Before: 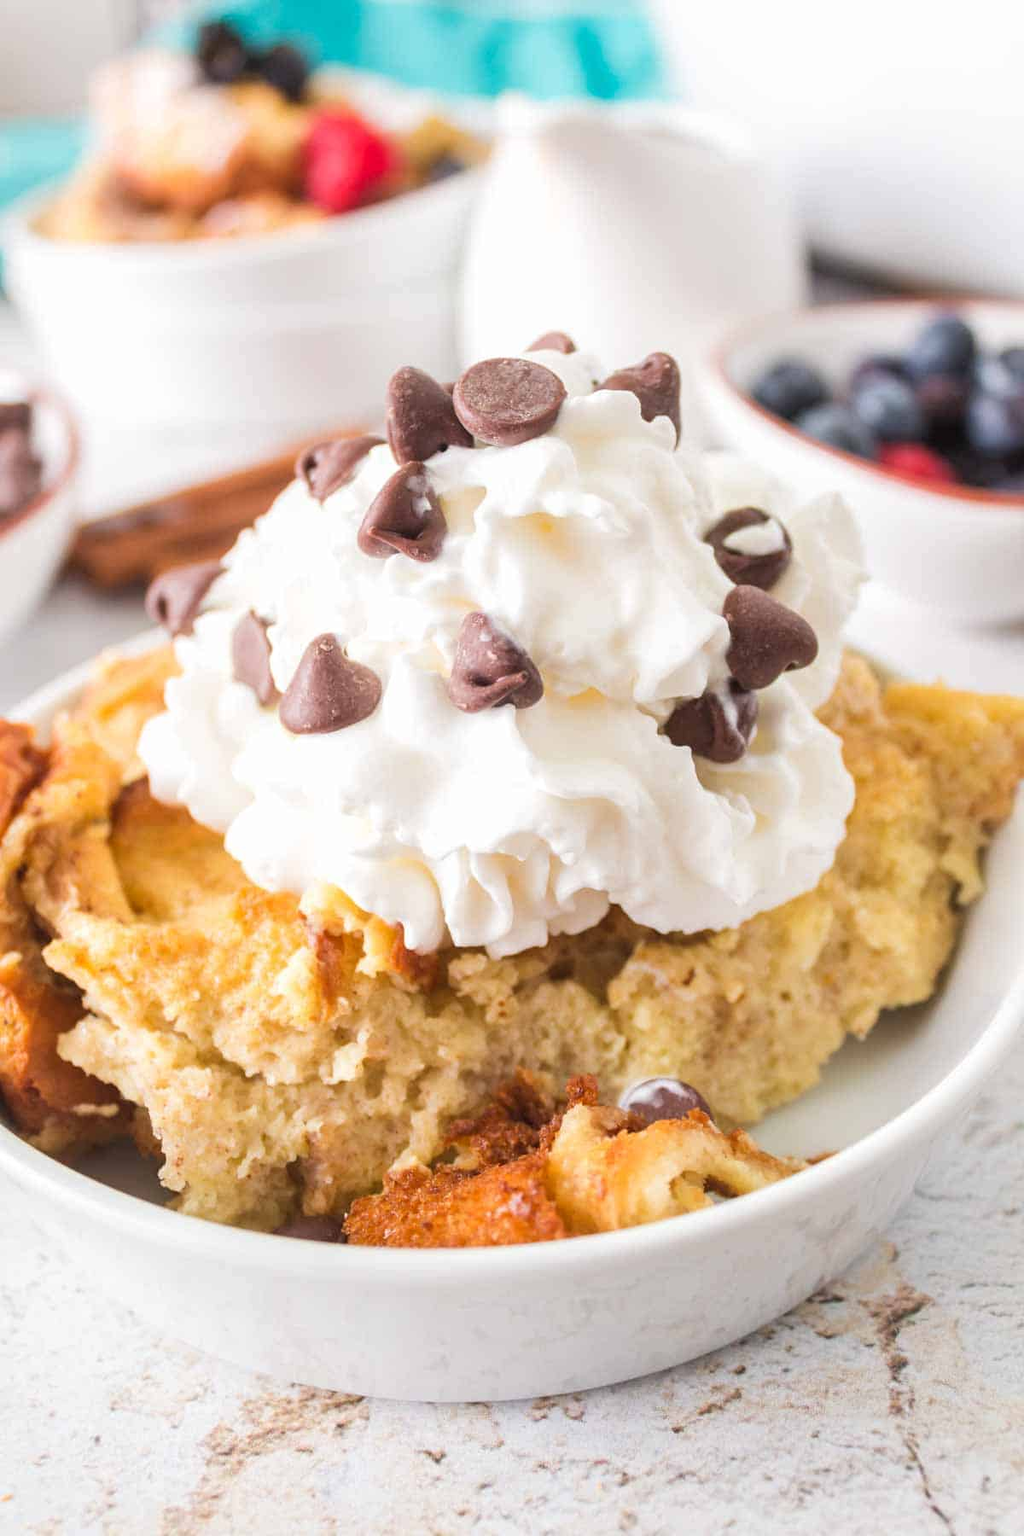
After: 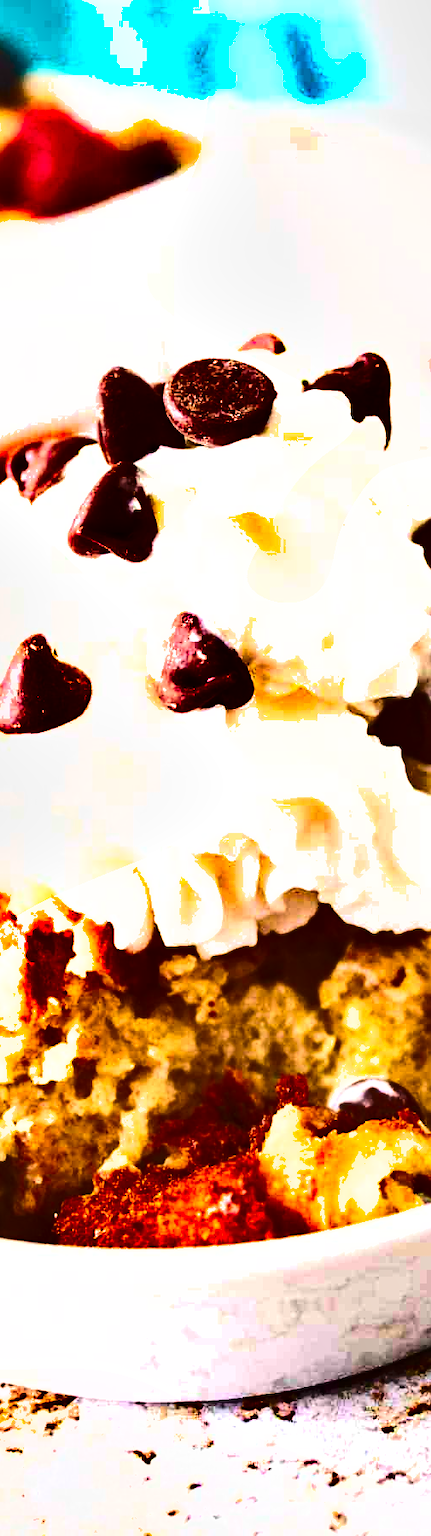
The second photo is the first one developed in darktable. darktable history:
tone curve: curves: ch0 [(0, 0) (0.389, 0.458) (0.745, 0.82) (0.849, 0.917) (0.919, 0.969) (1, 1)]; ch1 [(0, 0) (0.437, 0.404) (0.5, 0.5) (0.529, 0.55) (0.58, 0.6) (0.616, 0.649) (1, 1)]; ch2 [(0, 0) (0.442, 0.428) (0.5, 0.5) (0.525, 0.543) (0.585, 0.62) (1, 1)], color space Lab, independent channels, preserve colors none
crop: left 28.368%, right 29.392%
exposure: black level correction 0, exposure 0.692 EV, compensate exposure bias true, compensate highlight preservation false
shadows and highlights: shadows 18.05, highlights -84.7, soften with gaussian
